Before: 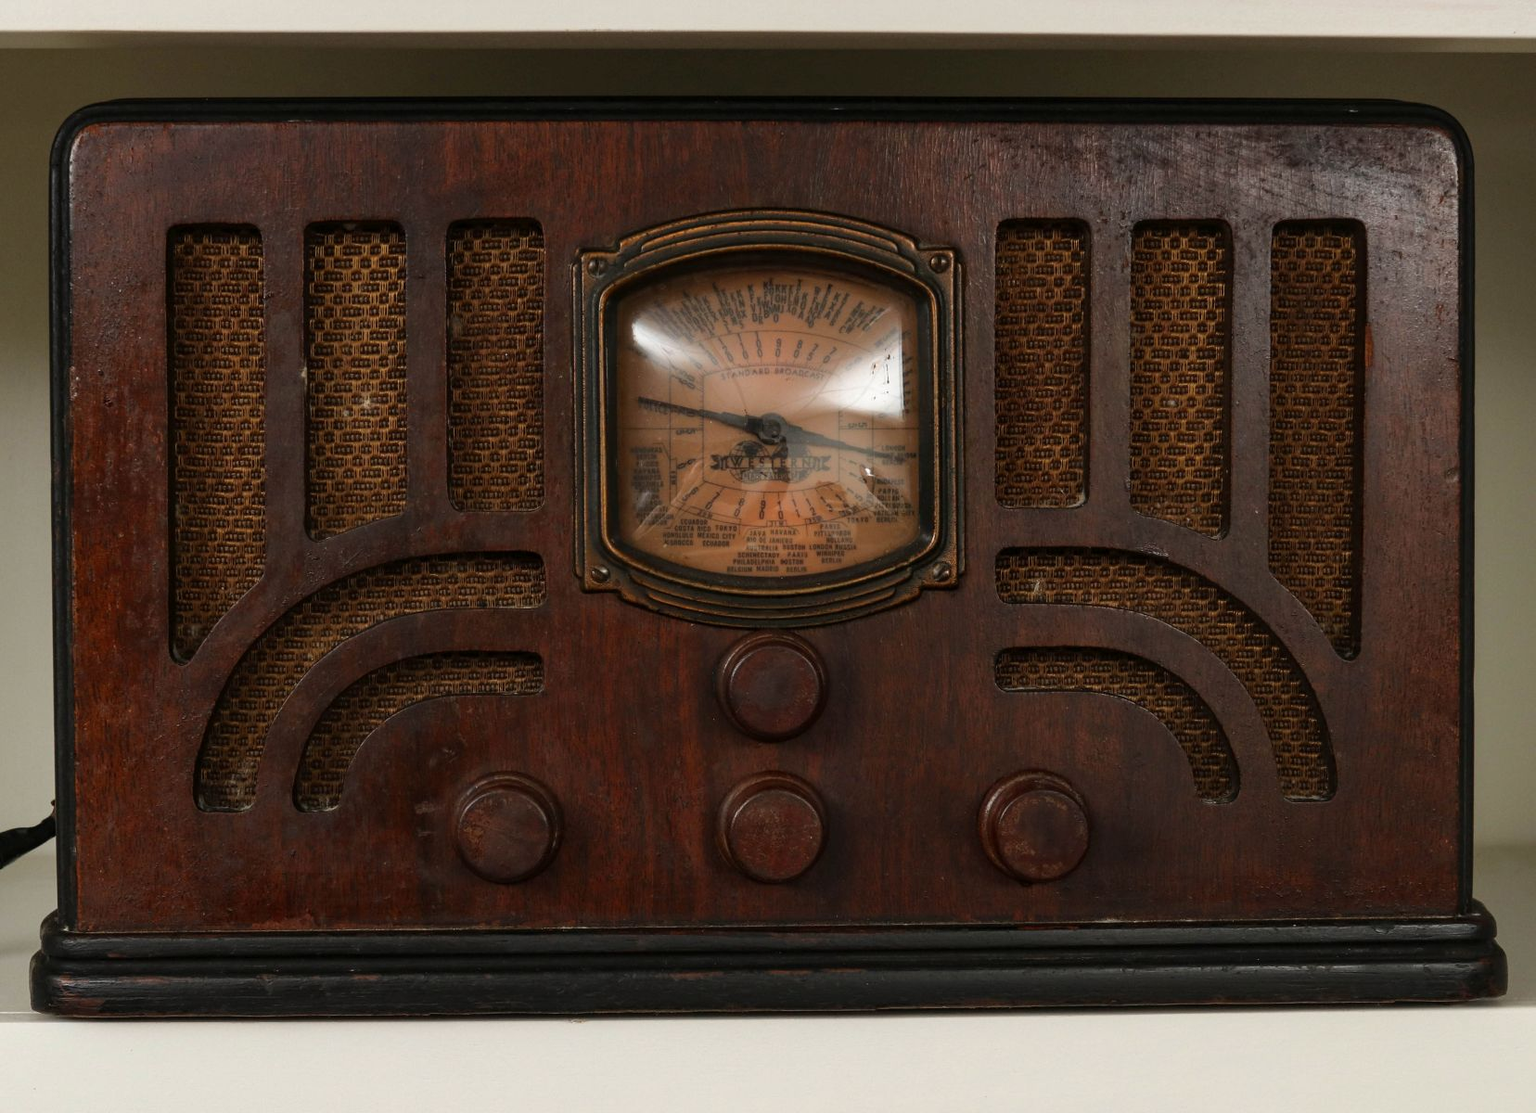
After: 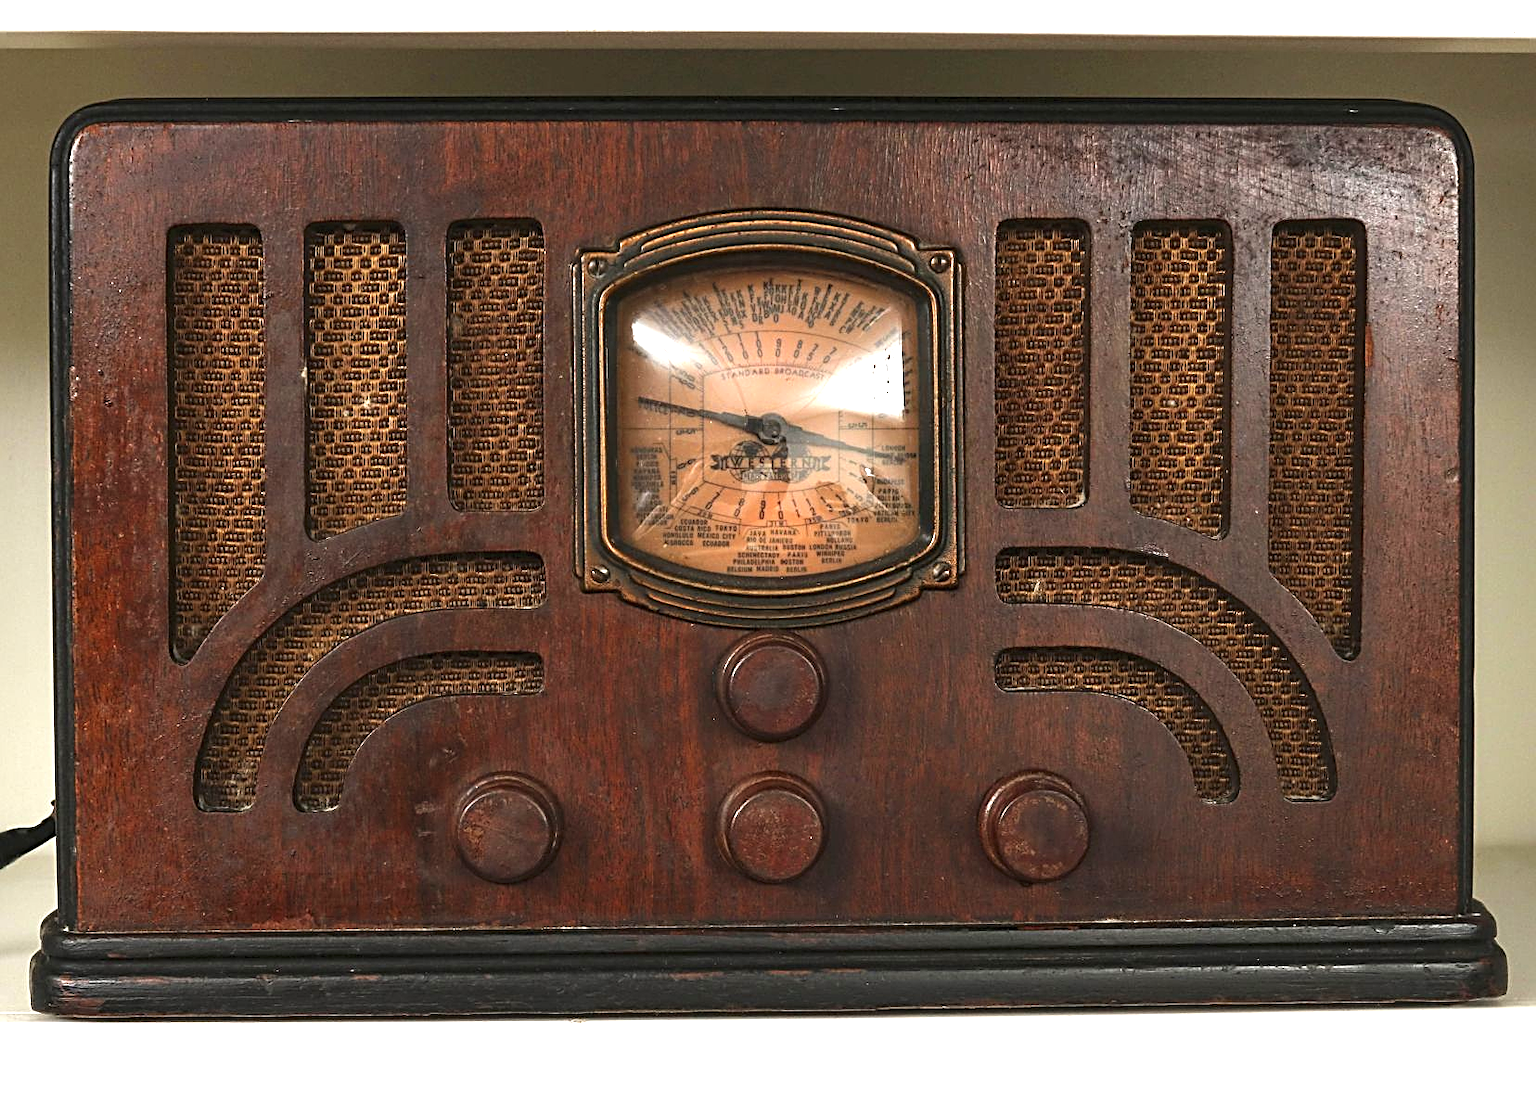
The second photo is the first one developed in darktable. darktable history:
sharpen: radius 2.685, amount 0.678
exposure: black level correction -0.002, exposure 1.358 EV, compensate highlight preservation false
